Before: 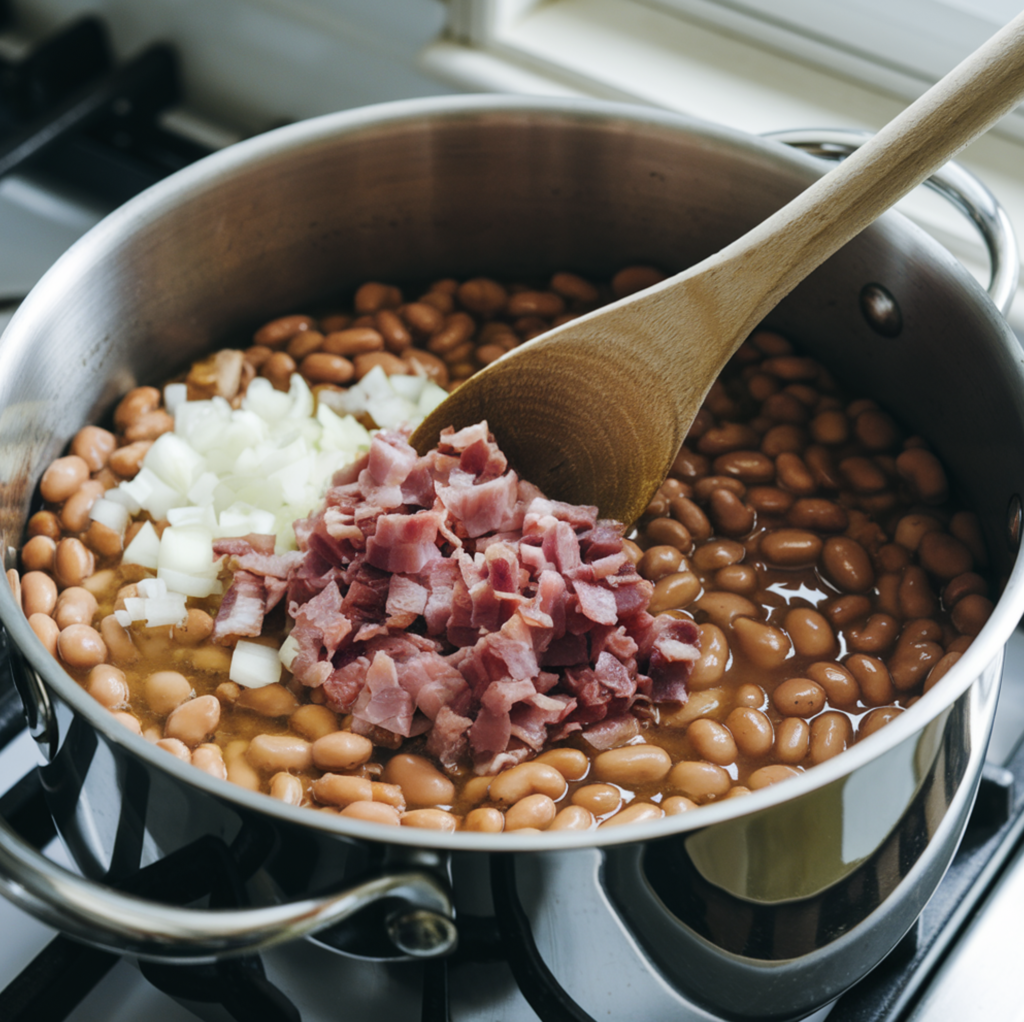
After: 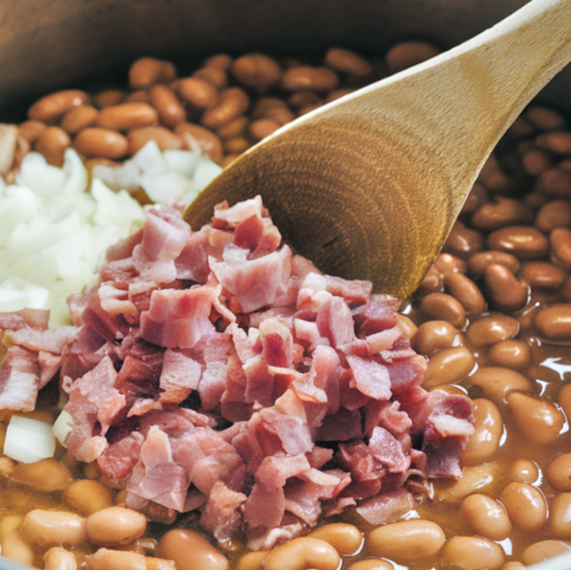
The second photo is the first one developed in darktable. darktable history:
crop and rotate: left 22.13%, top 22.054%, right 22.026%, bottom 22.102%
tone equalizer: -7 EV 0.15 EV, -6 EV 0.6 EV, -5 EV 1.15 EV, -4 EV 1.33 EV, -3 EV 1.15 EV, -2 EV 0.6 EV, -1 EV 0.15 EV, mask exposure compensation -0.5 EV
